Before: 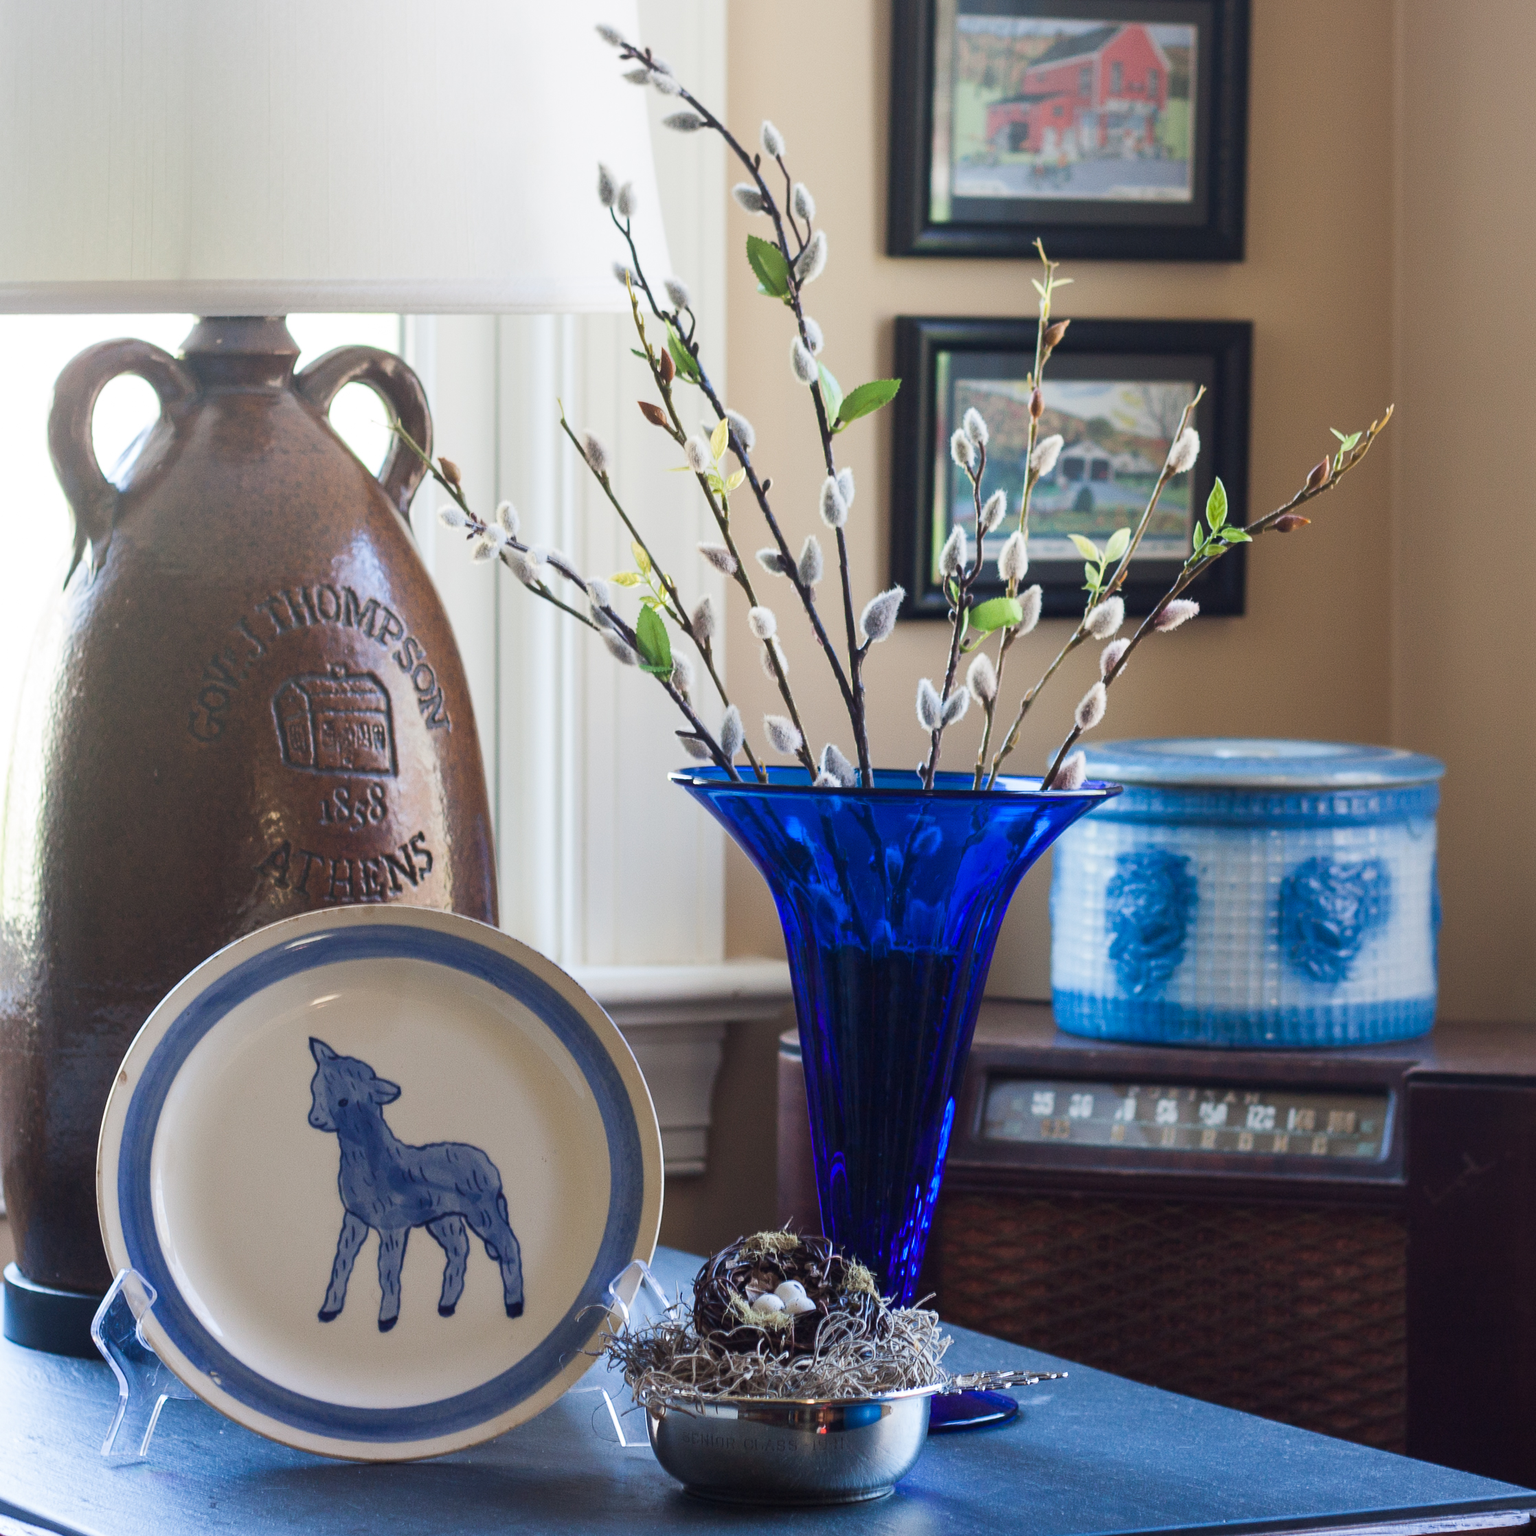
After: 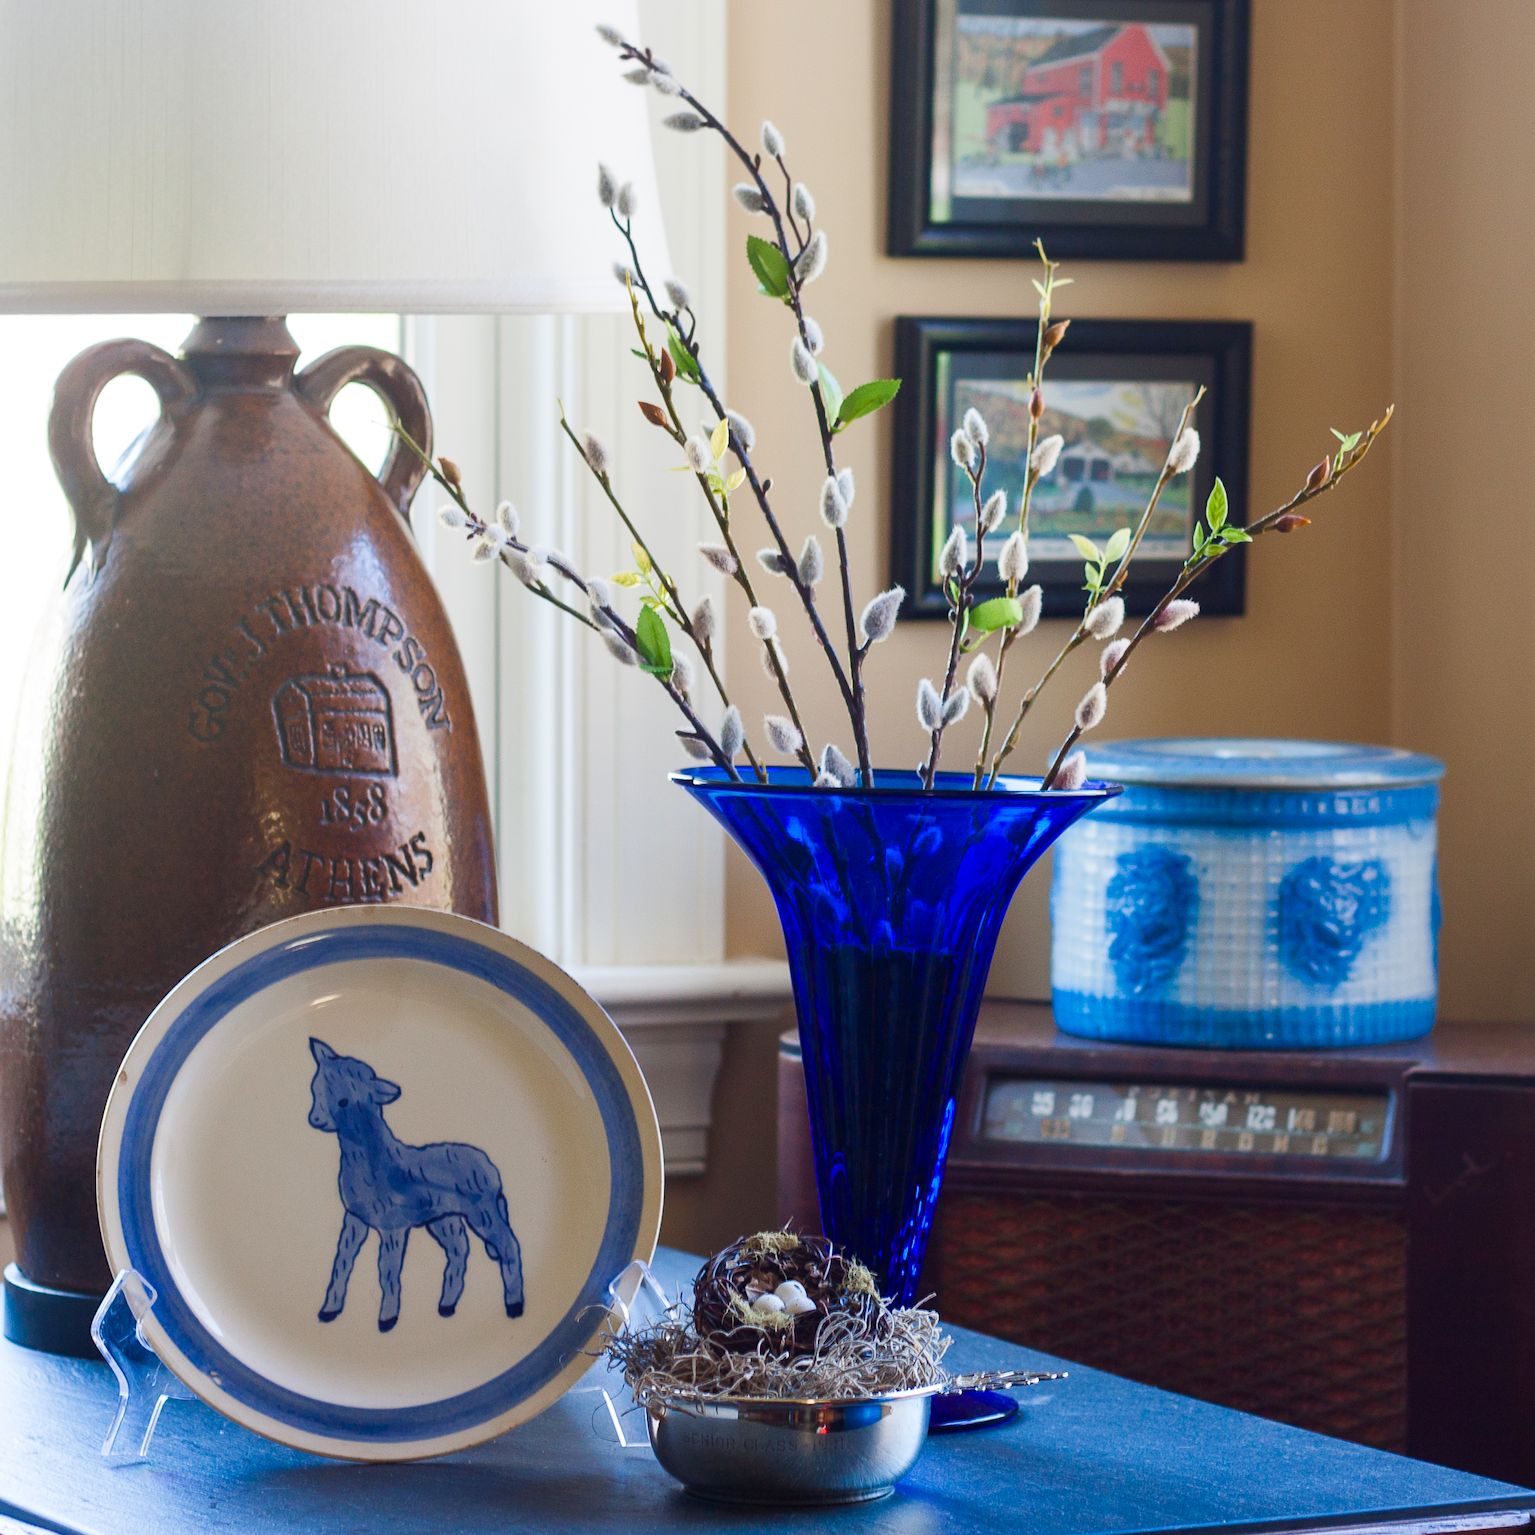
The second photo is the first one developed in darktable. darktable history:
color balance rgb: perceptual saturation grading › global saturation 20%, perceptual saturation grading › highlights -25%, perceptual saturation grading › shadows 25%
contrast brightness saturation: saturation 0.1
